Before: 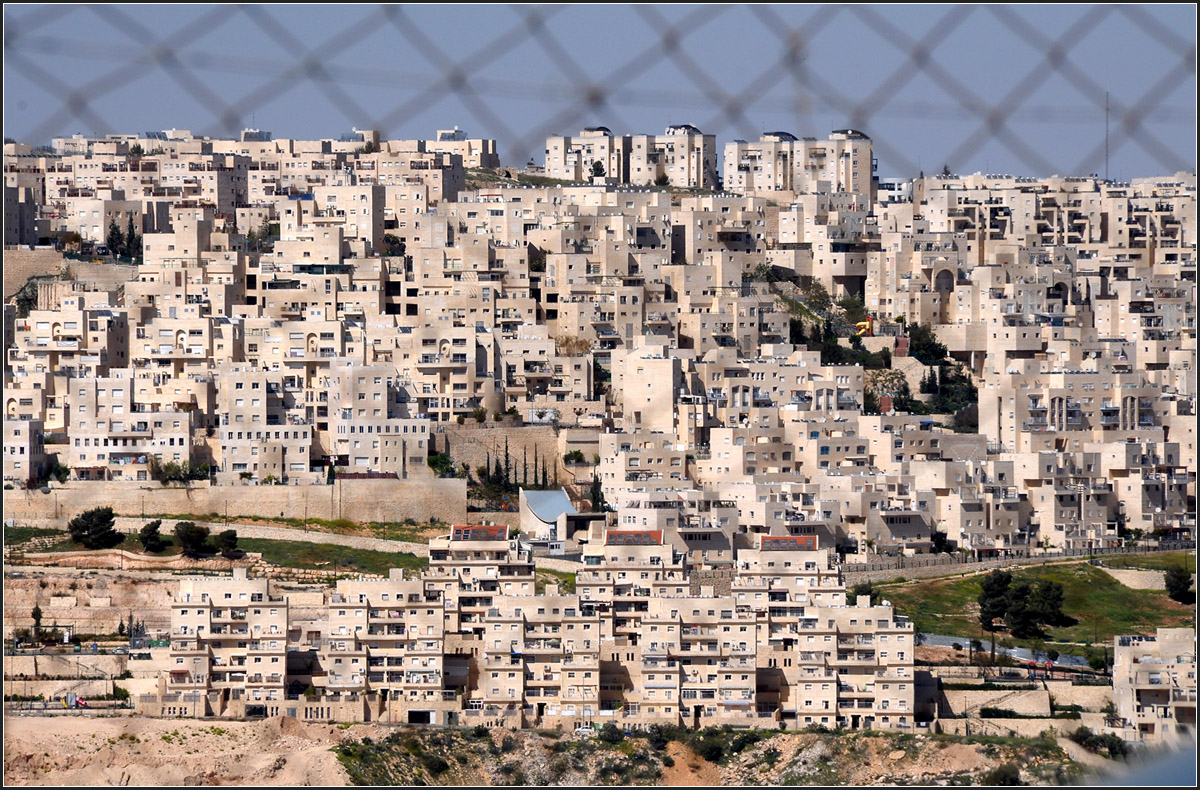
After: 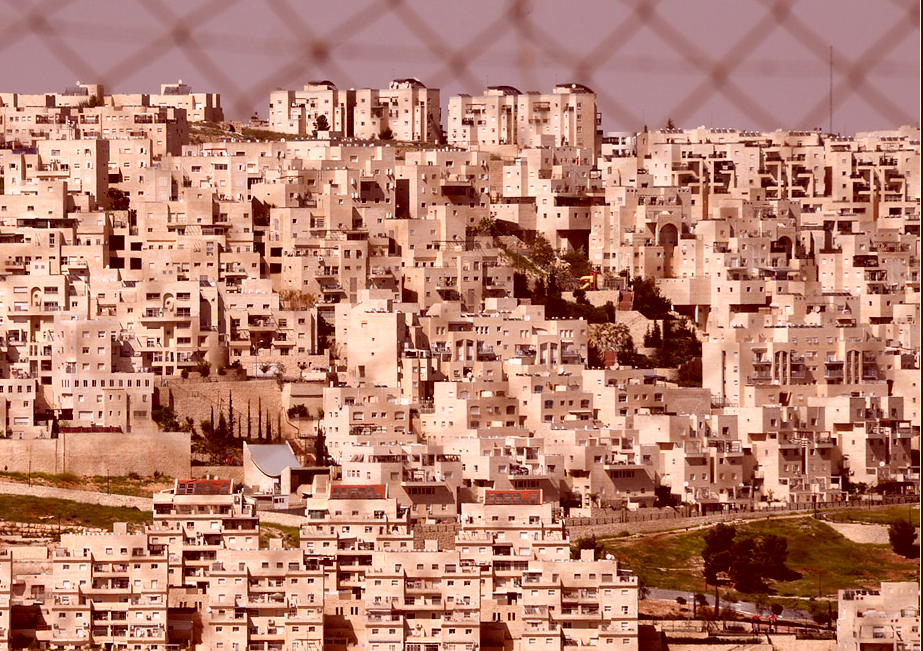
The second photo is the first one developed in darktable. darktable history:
crop: left 23.042%, top 5.859%, bottom 11.621%
color correction: highlights a* 9.41, highlights b* 8.81, shadows a* 39.83, shadows b* 39.65, saturation 0.808
